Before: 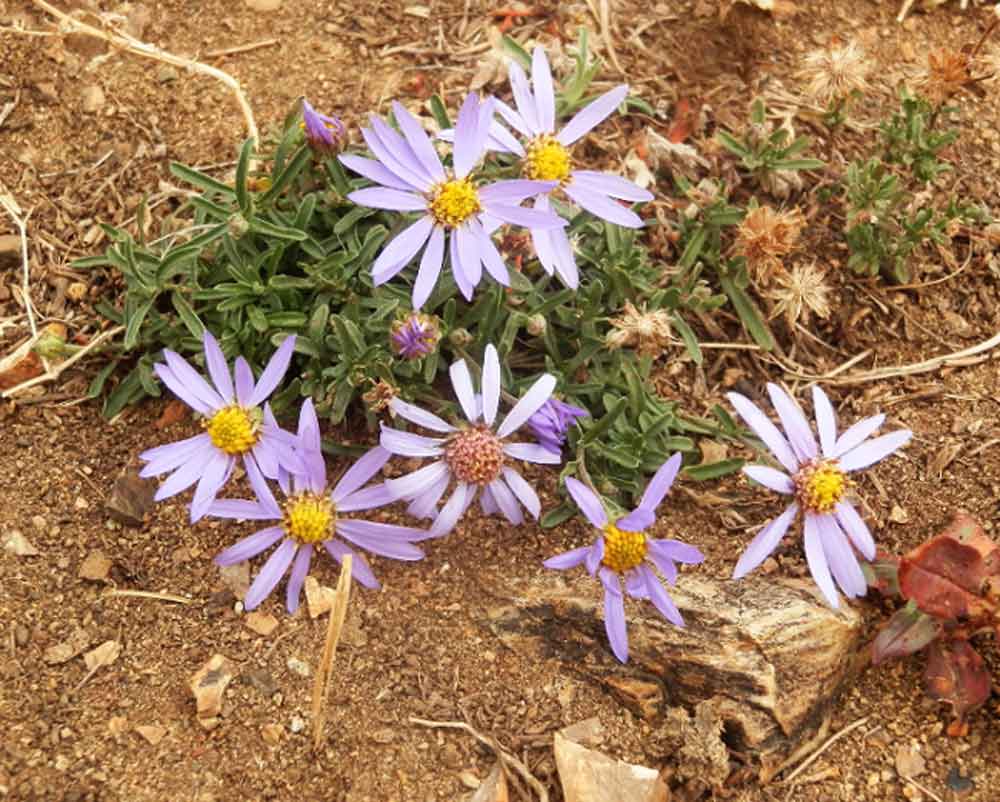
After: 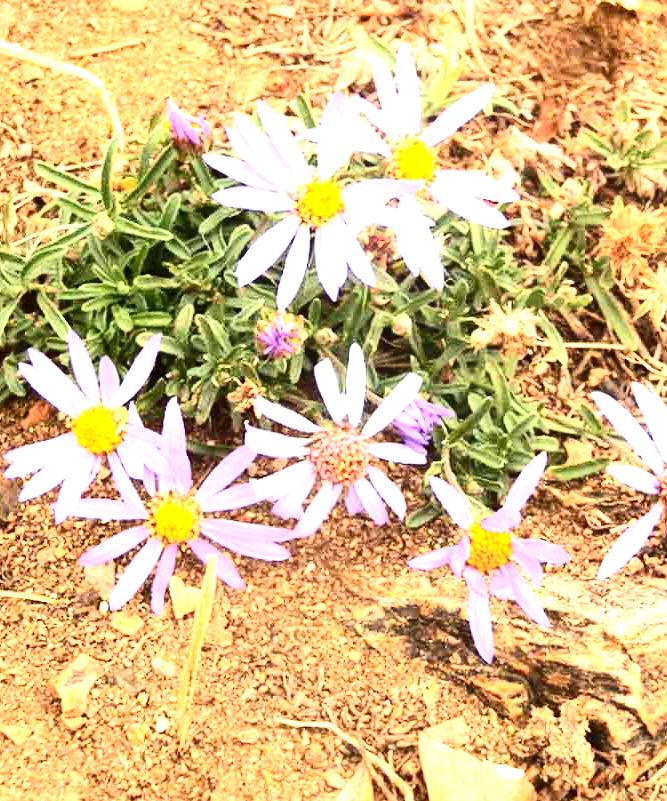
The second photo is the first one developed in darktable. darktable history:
color balance rgb: shadows lift › chroma 2.053%, shadows lift › hue 218.03°, perceptual saturation grading › global saturation 0.76%, global vibrance 20%
exposure: black level correction 0, exposure 1.377 EV, compensate highlight preservation false
crop and rotate: left 13.553%, right 19.727%
contrast brightness saturation: contrast 0.275
